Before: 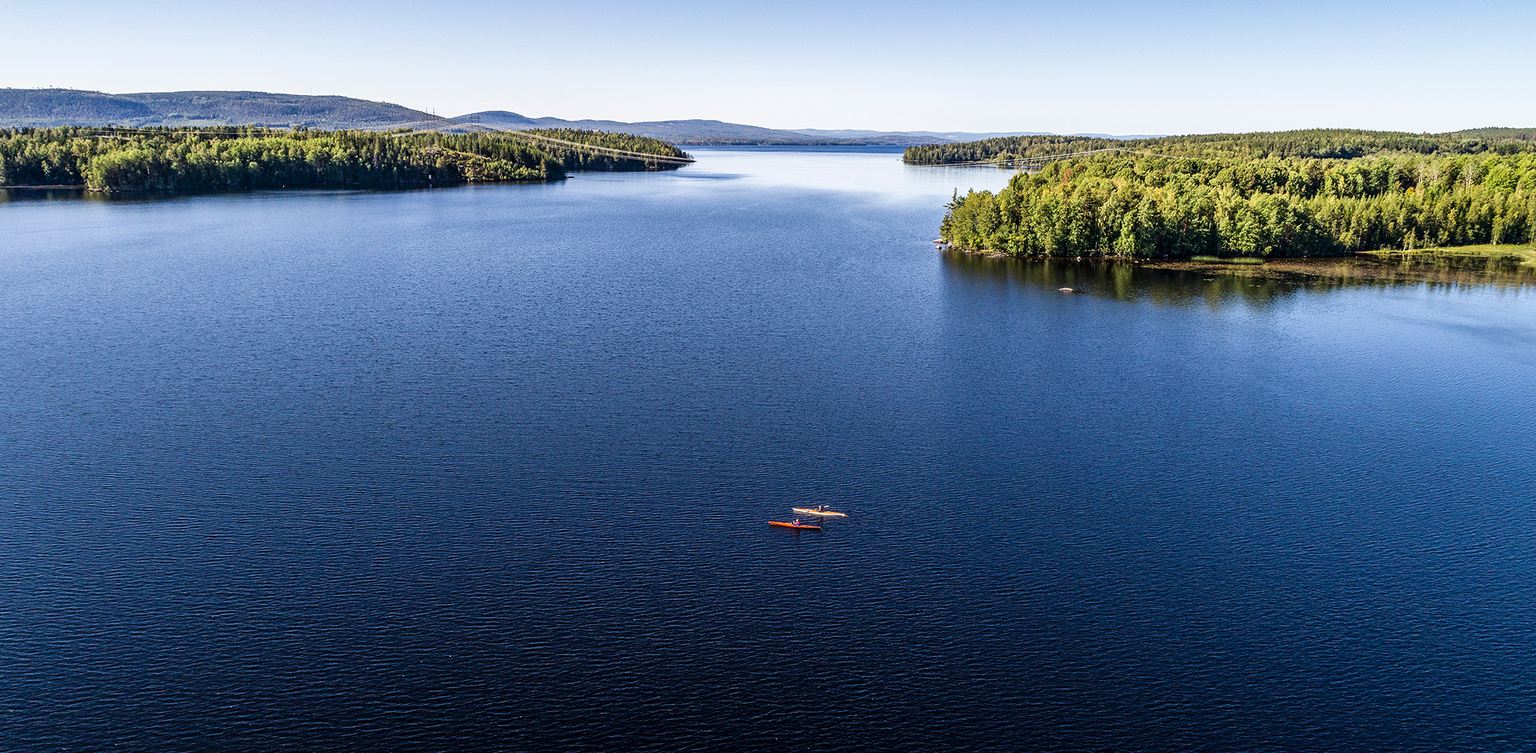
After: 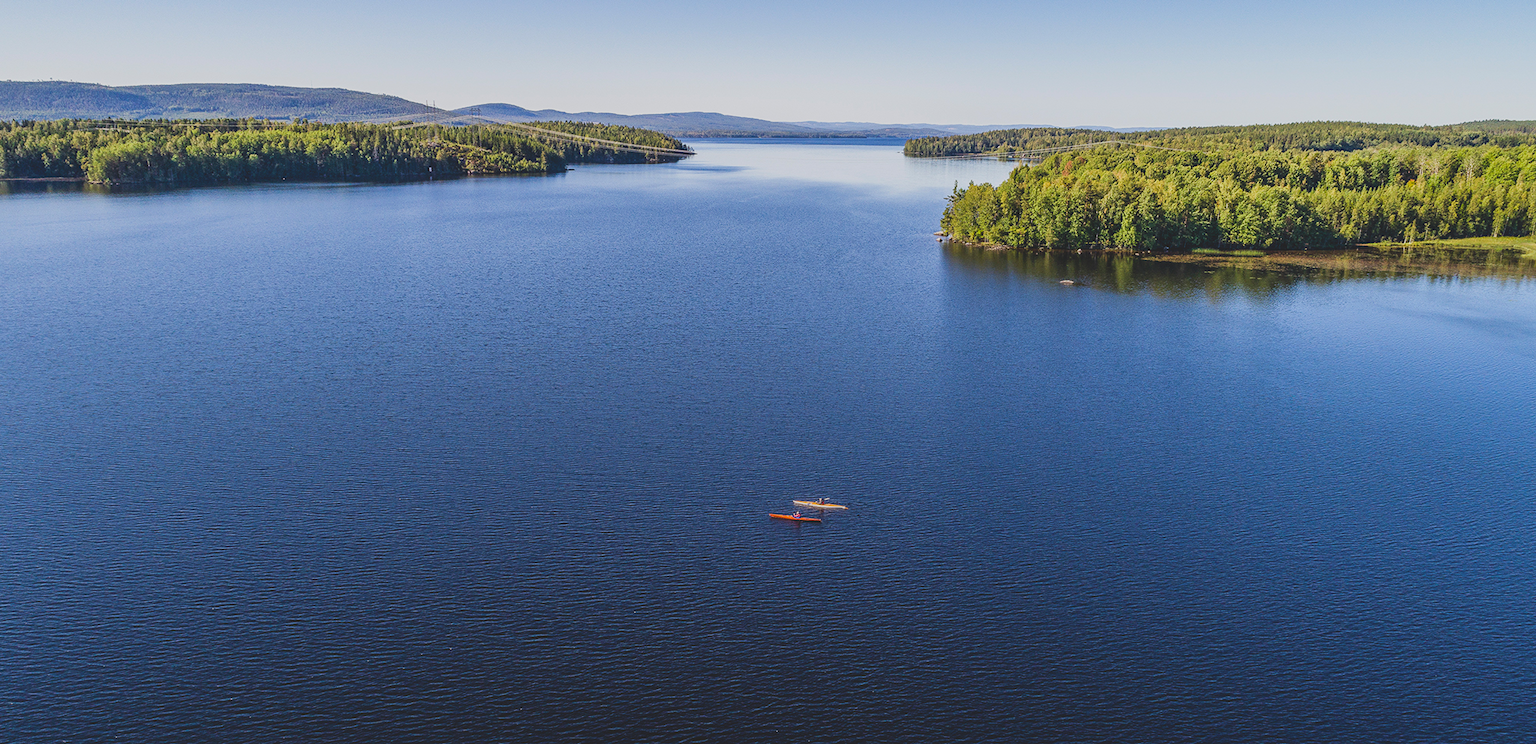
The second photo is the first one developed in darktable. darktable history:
crop: top 1.049%, right 0.001%
contrast brightness saturation: contrast -0.28
